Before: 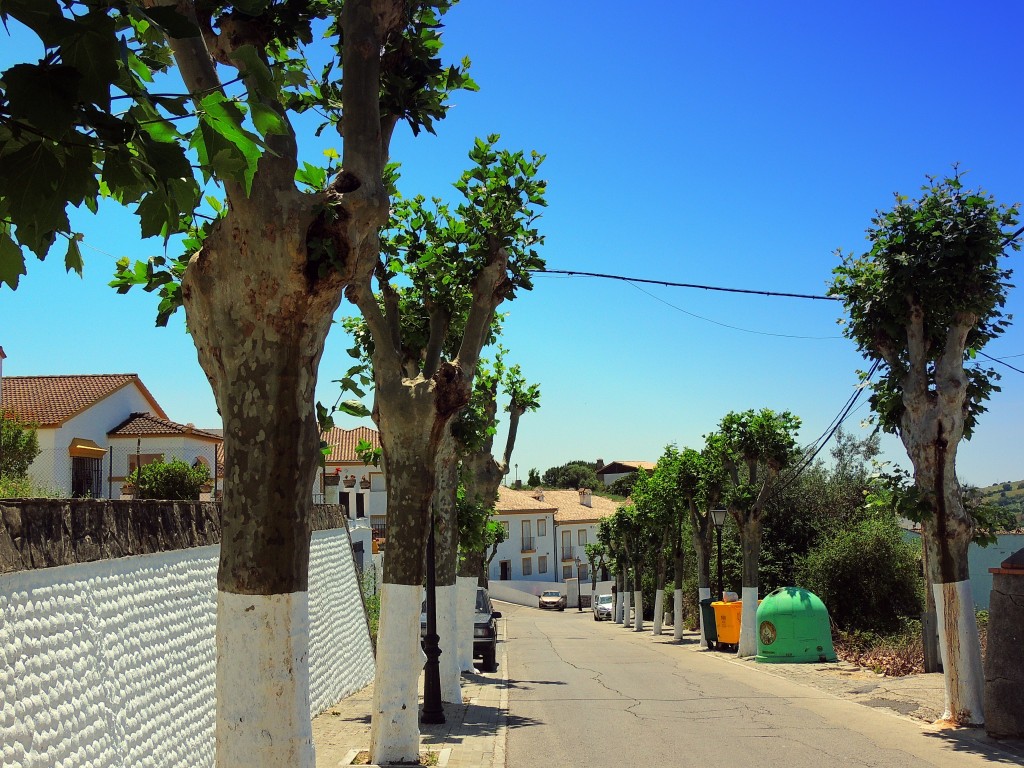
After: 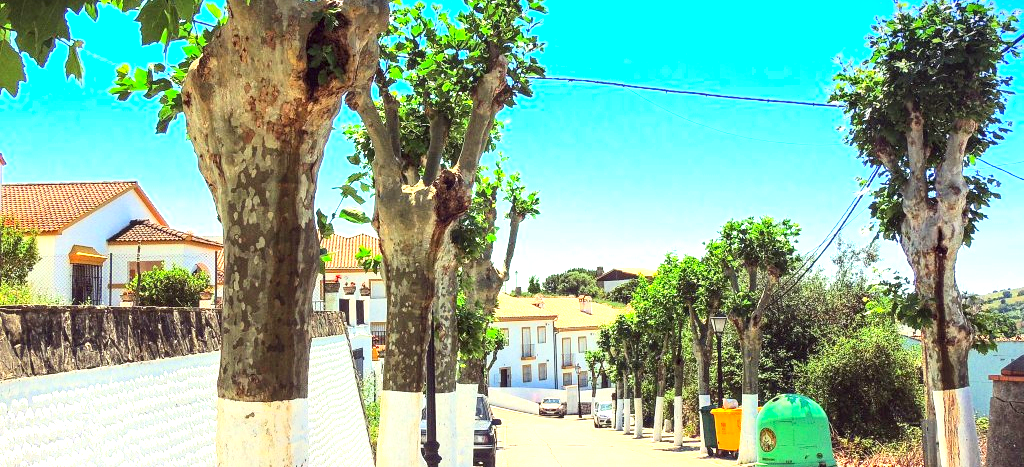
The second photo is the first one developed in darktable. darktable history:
exposure: black level correction 0, exposure 1.681 EV, compensate highlight preservation false
contrast brightness saturation: contrast 0.204, brightness 0.158, saturation 0.216
local contrast: on, module defaults
crop and rotate: top 25.238%, bottom 13.95%
